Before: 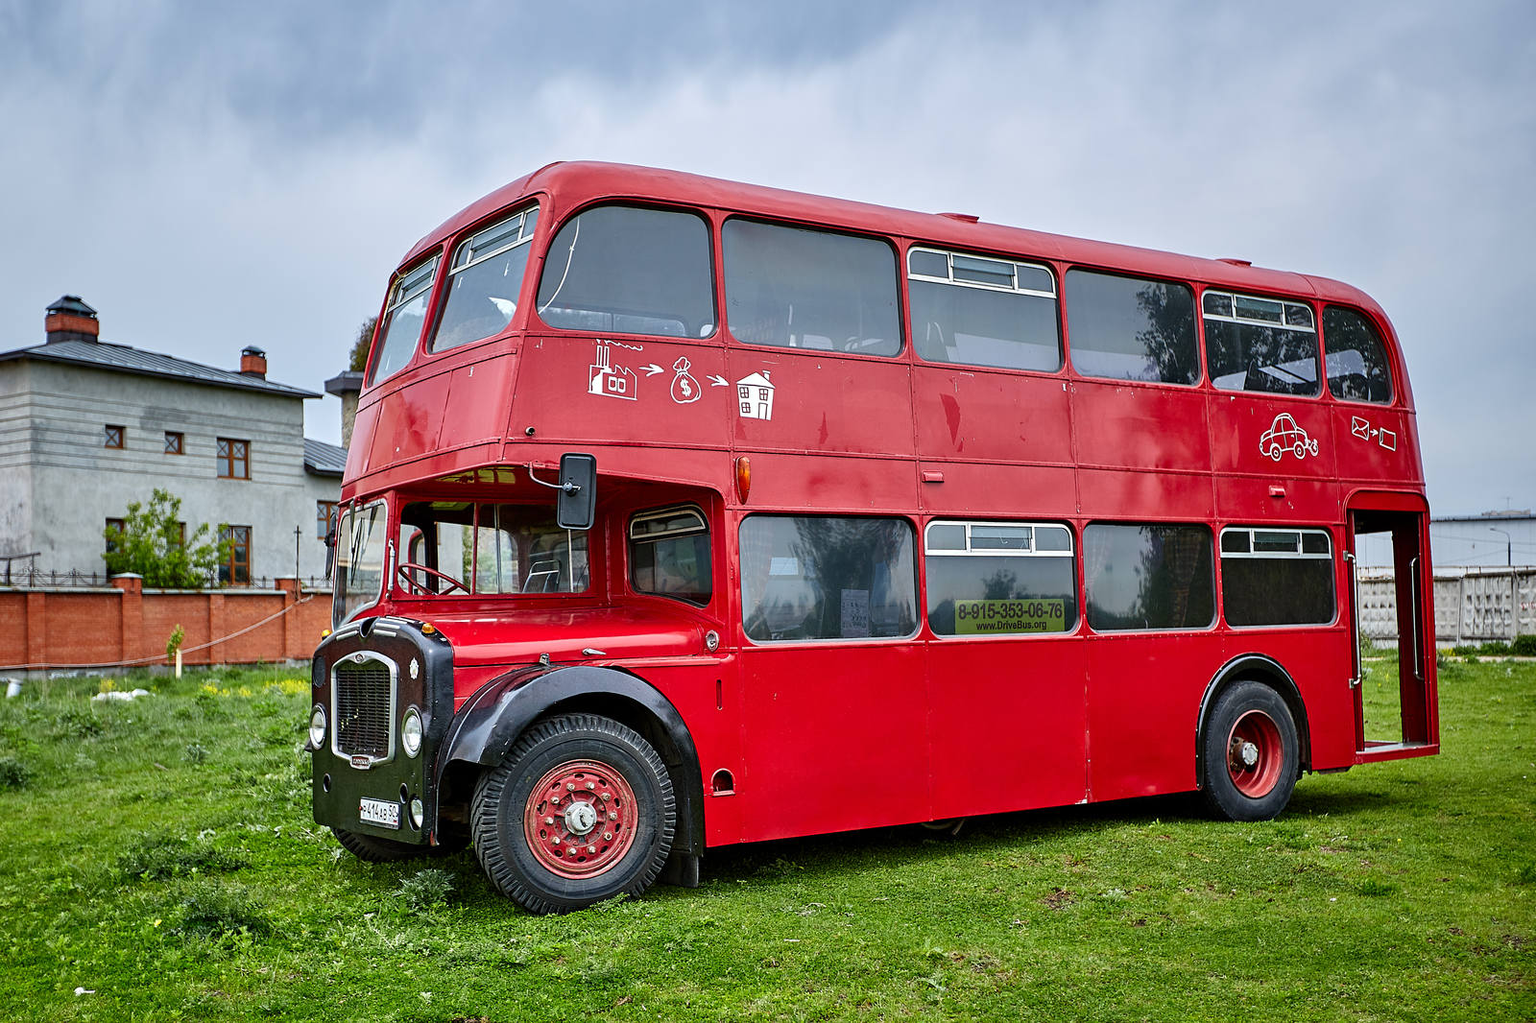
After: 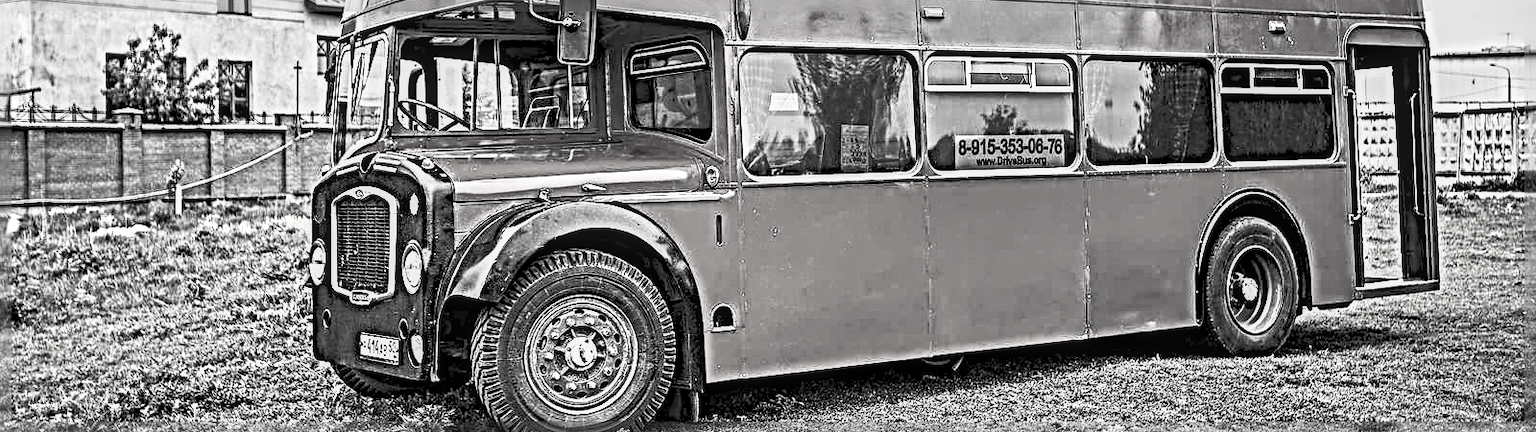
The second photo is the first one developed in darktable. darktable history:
crop: top 45.469%, bottom 12.172%
contrast brightness saturation: contrast 0.523, brightness 0.47, saturation -0.987
sharpen: radius 6.272, amount 1.817, threshold 0.23
local contrast: on, module defaults
shadows and highlights: on, module defaults
